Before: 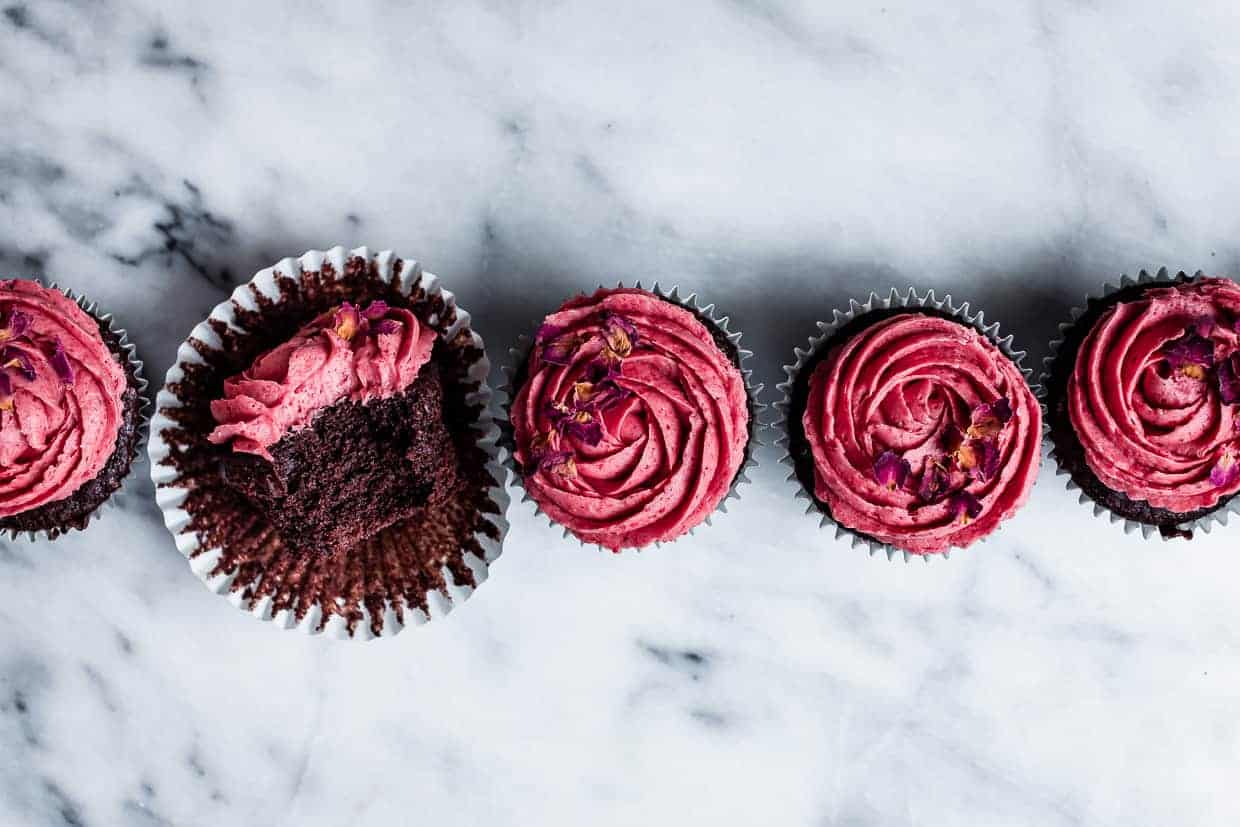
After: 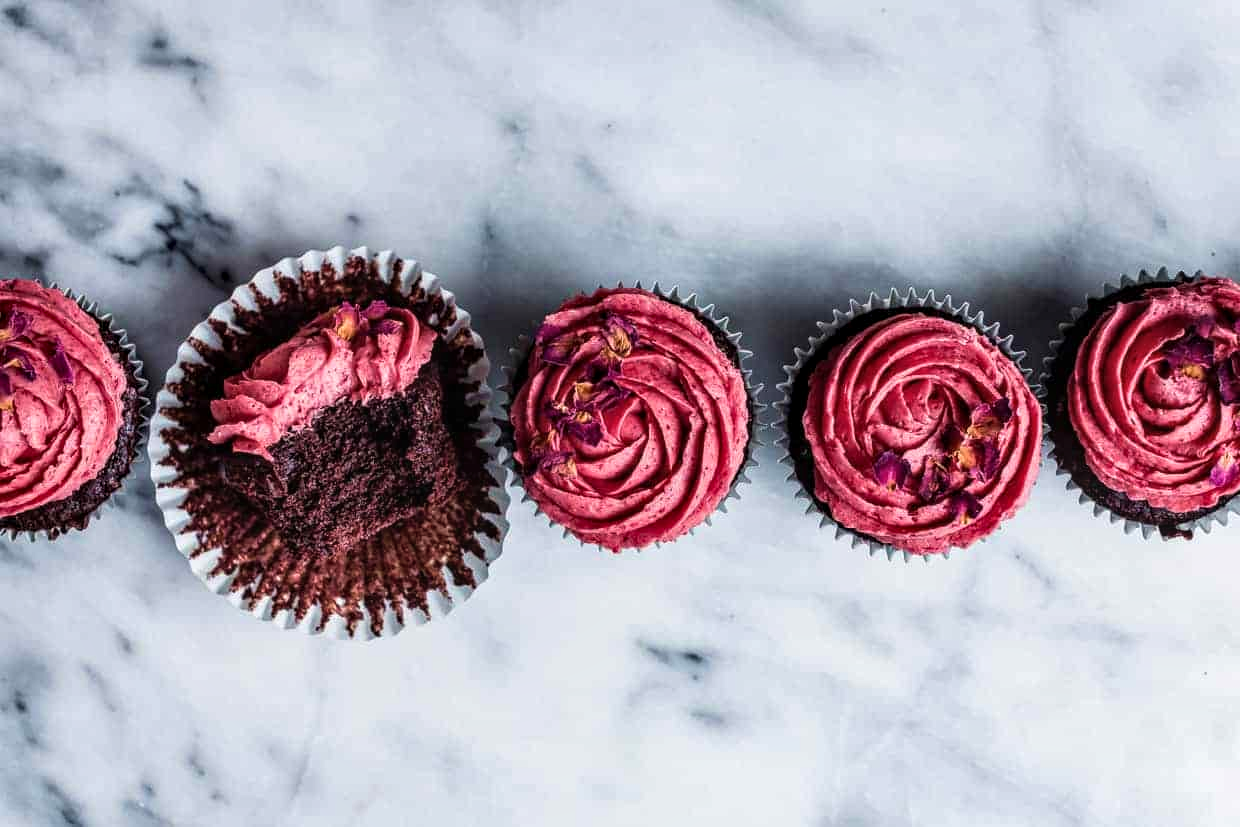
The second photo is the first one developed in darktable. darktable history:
velvia: on, module defaults
local contrast: on, module defaults
